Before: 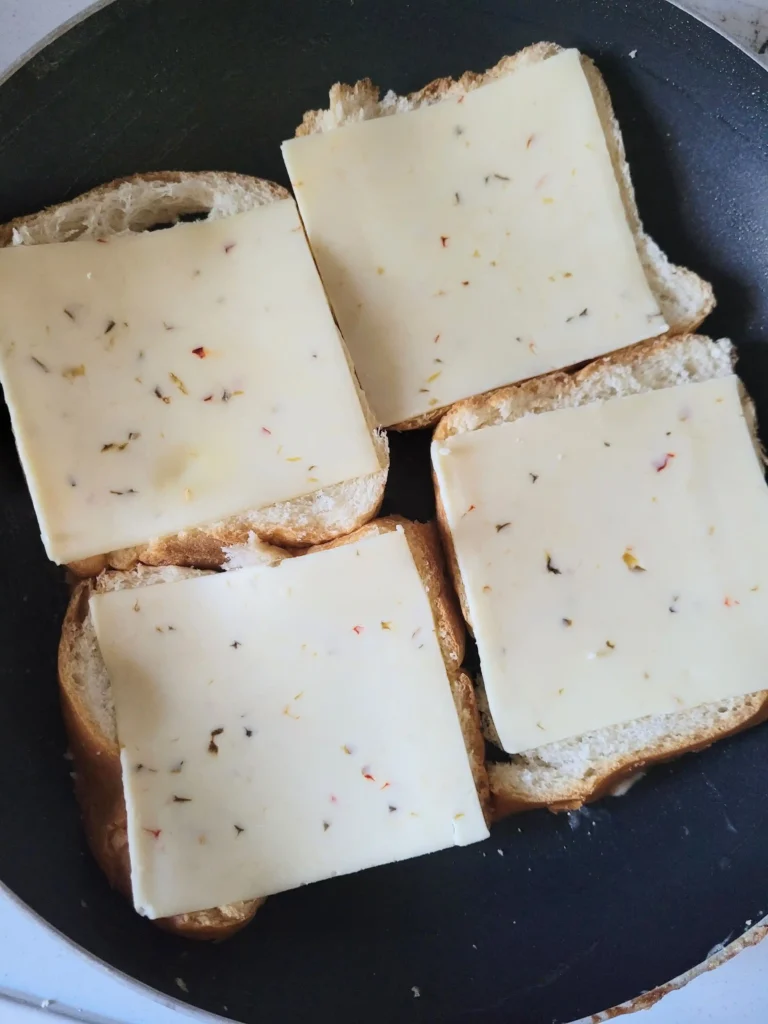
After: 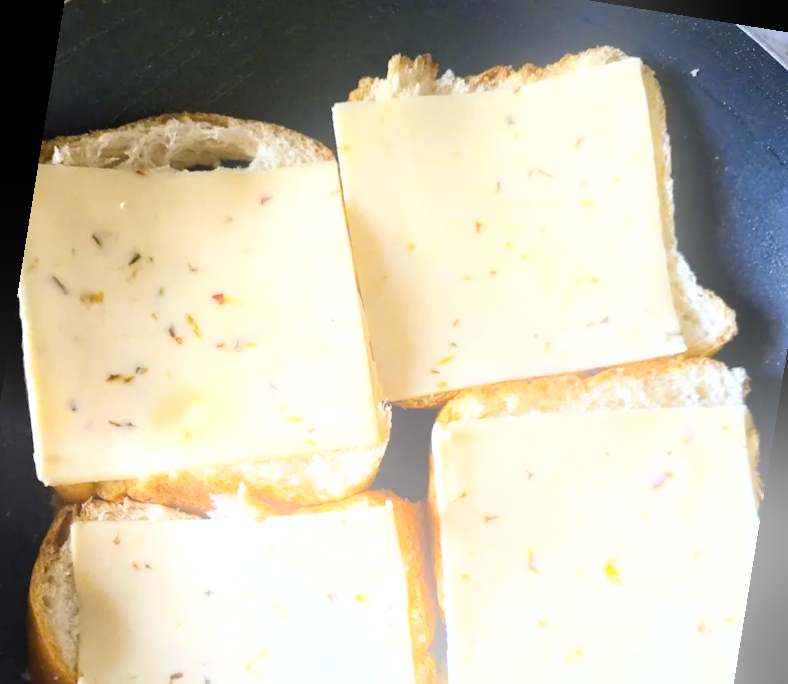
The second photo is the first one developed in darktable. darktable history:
local contrast: mode bilateral grid, contrast 20, coarseness 50, detail 120%, midtone range 0.2
crop and rotate: left 9.345%, top 7.22%, right 4.982%, bottom 32.331%
color balance rgb: perceptual saturation grading › global saturation 10%, global vibrance 10%
levels: levels [0, 0.474, 0.947]
exposure: black level correction 0.001, exposure 0.5 EV, compensate exposure bias true, compensate highlight preservation false
bloom: size 13.65%, threshold 98.39%, strength 4.82%
rotate and perspective: rotation 9.12°, automatic cropping off
color contrast: green-magenta contrast 0.85, blue-yellow contrast 1.25, unbound 0
